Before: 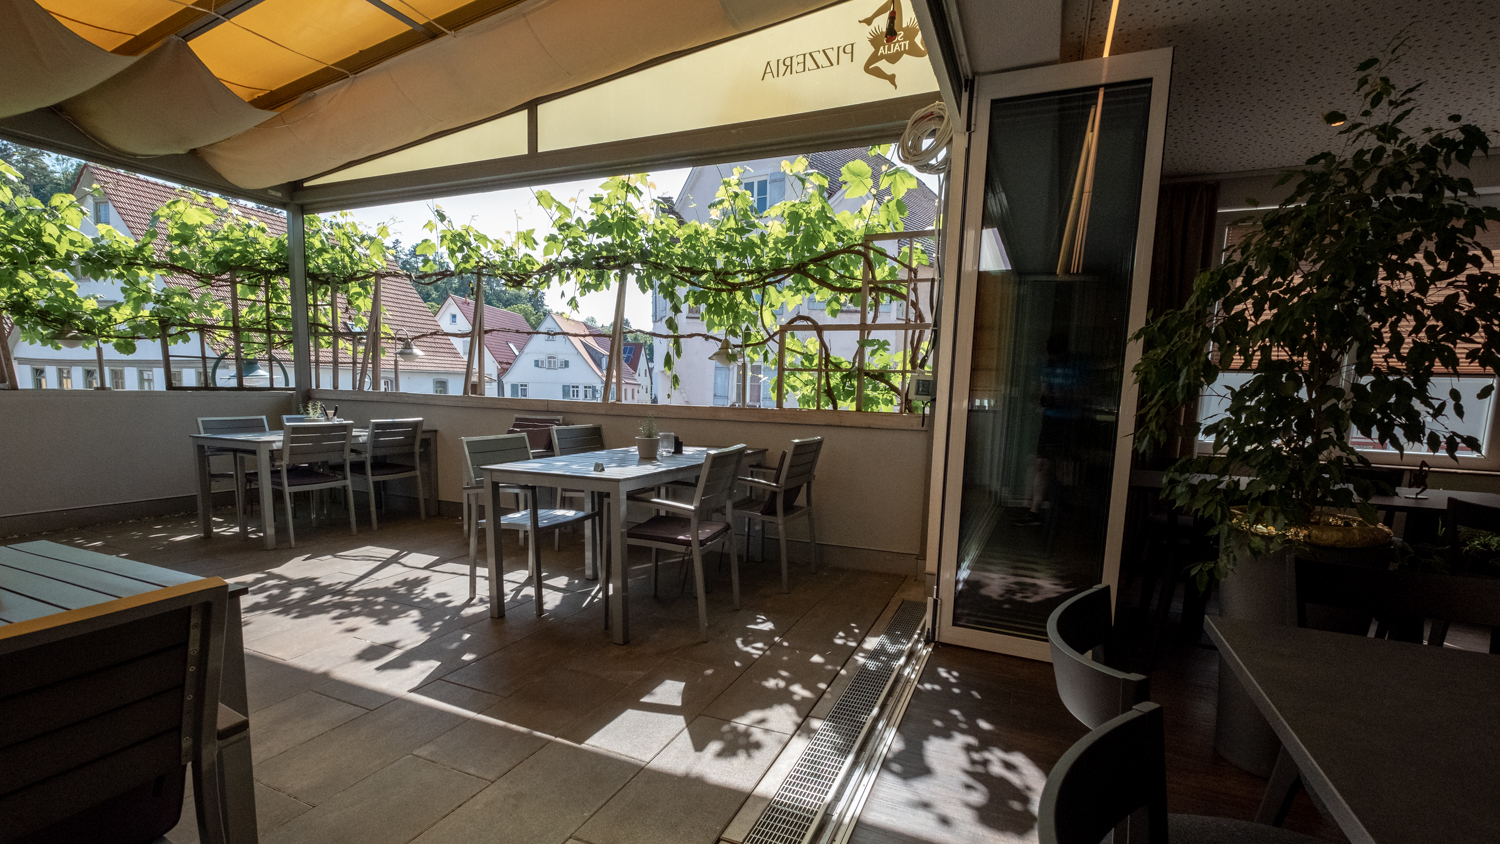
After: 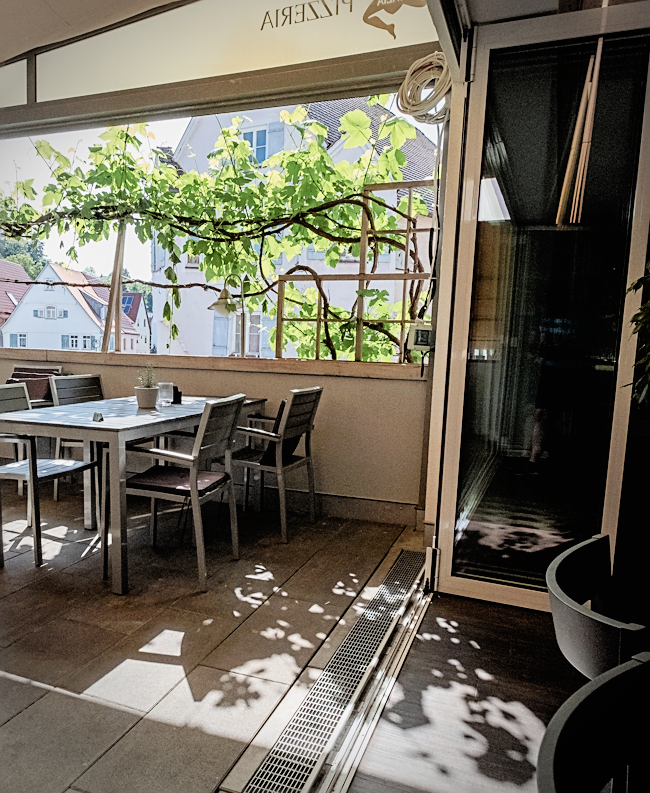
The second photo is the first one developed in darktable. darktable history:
tone curve: curves: ch0 [(0, 0) (0.003, 0.012) (0.011, 0.015) (0.025, 0.027) (0.044, 0.045) (0.069, 0.064) (0.1, 0.093) (0.136, 0.133) (0.177, 0.177) (0.224, 0.221) (0.277, 0.272) (0.335, 0.342) (0.399, 0.398) (0.468, 0.462) (0.543, 0.547) (0.623, 0.624) (0.709, 0.711) (0.801, 0.792) (0.898, 0.889) (1, 1)], preserve colors none
filmic rgb: black relative exposure -4.38 EV, white relative exposure 4.56 EV, hardness 2.37, contrast 1.05
exposure: black level correction 0, exposure 1.2 EV, compensate exposure bias true, compensate highlight preservation false
crop: left 33.452%, top 6.025%, right 23.155%
vignetting: fall-off radius 31.48%, brightness -0.472
sharpen: on, module defaults
